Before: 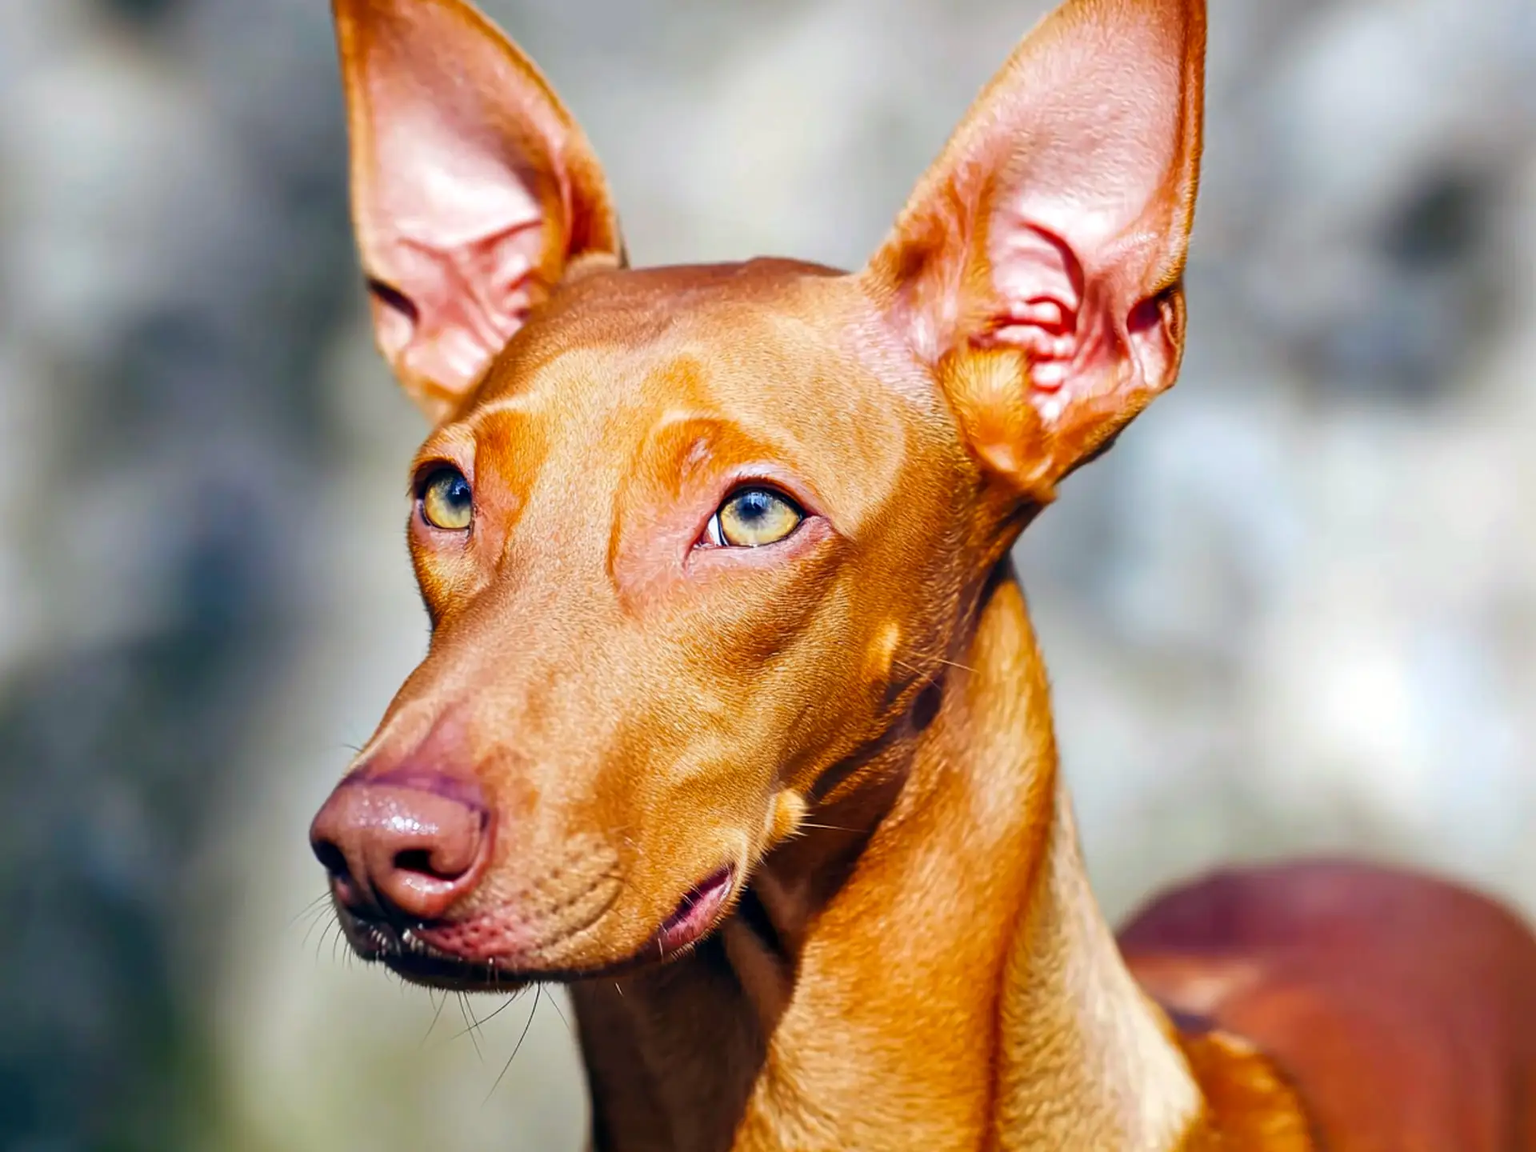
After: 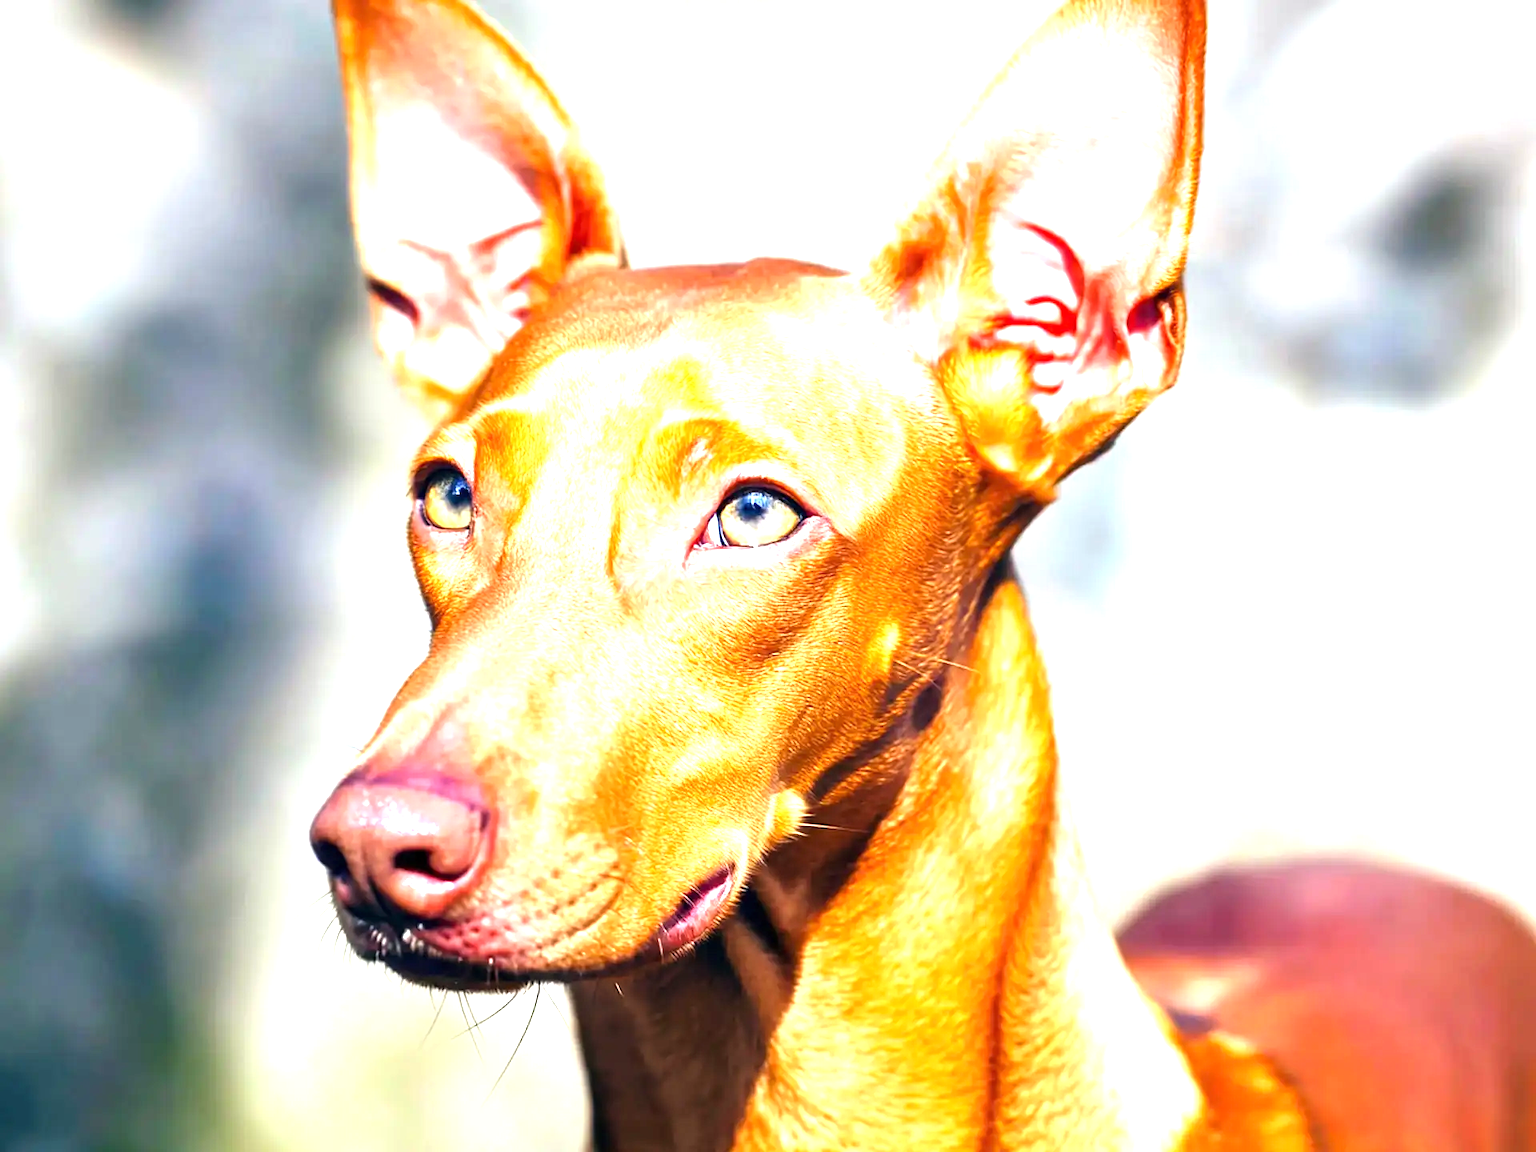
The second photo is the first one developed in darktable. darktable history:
exposure: black level correction 0, exposure 1.098 EV, compensate highlight preservation false
tone equalizer: -8 EV -0.381 EV, -7 EV -0.376 EV, -6 EV -0.349 EV, -5 EV -0.225 EV, -3 EV 0.247 EV, -2 EV 0.35 EV, -1 EV 0.364 EV, +0 EV 0.419 EV, mask exposure compensation -0.509 EV
